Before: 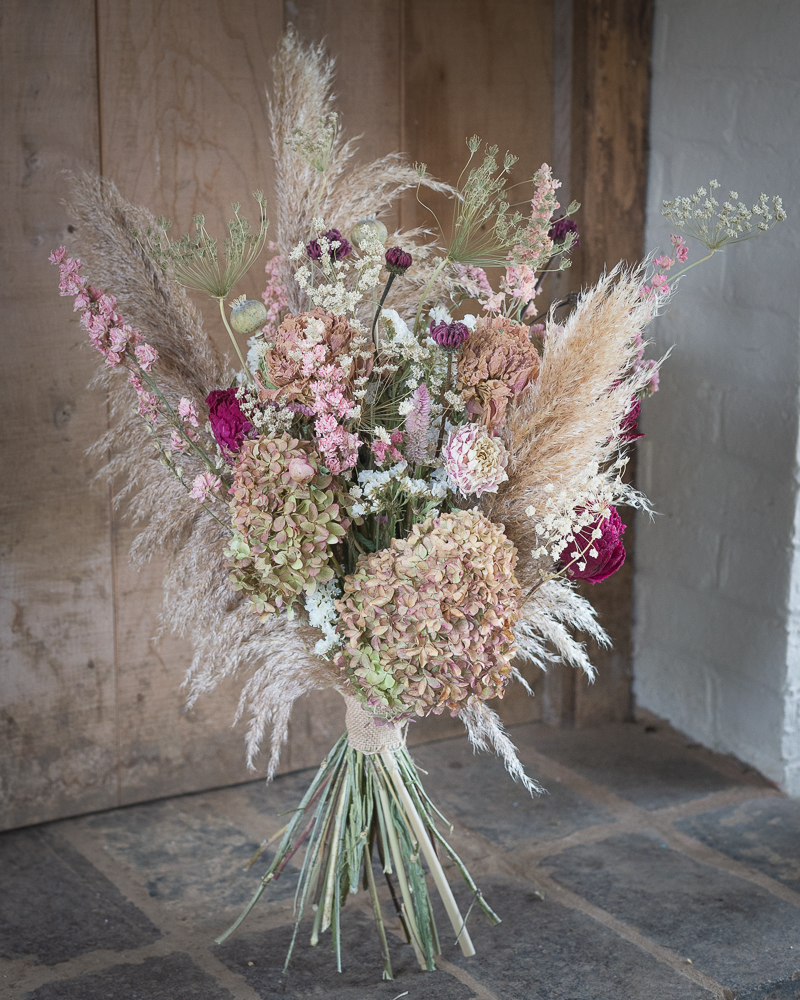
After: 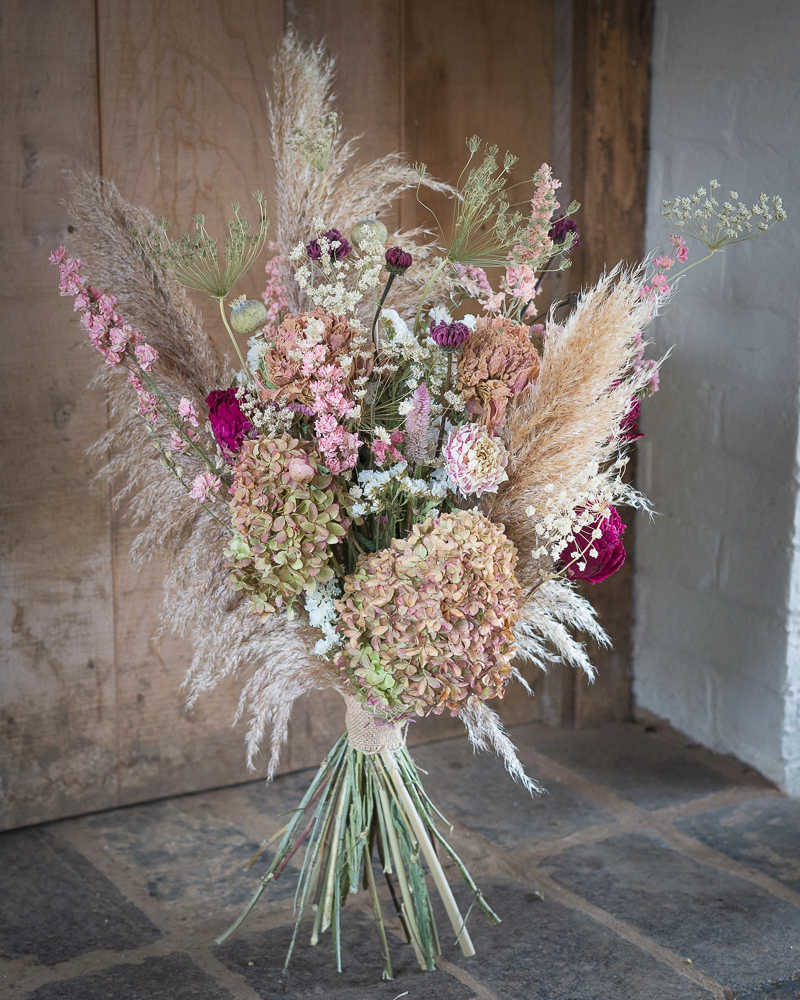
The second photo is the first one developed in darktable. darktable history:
color contrast: green-magenta contrast 1.2, blue-yellow contrast 1.2
levels: levels [0.026, 0.507, 0.987]
